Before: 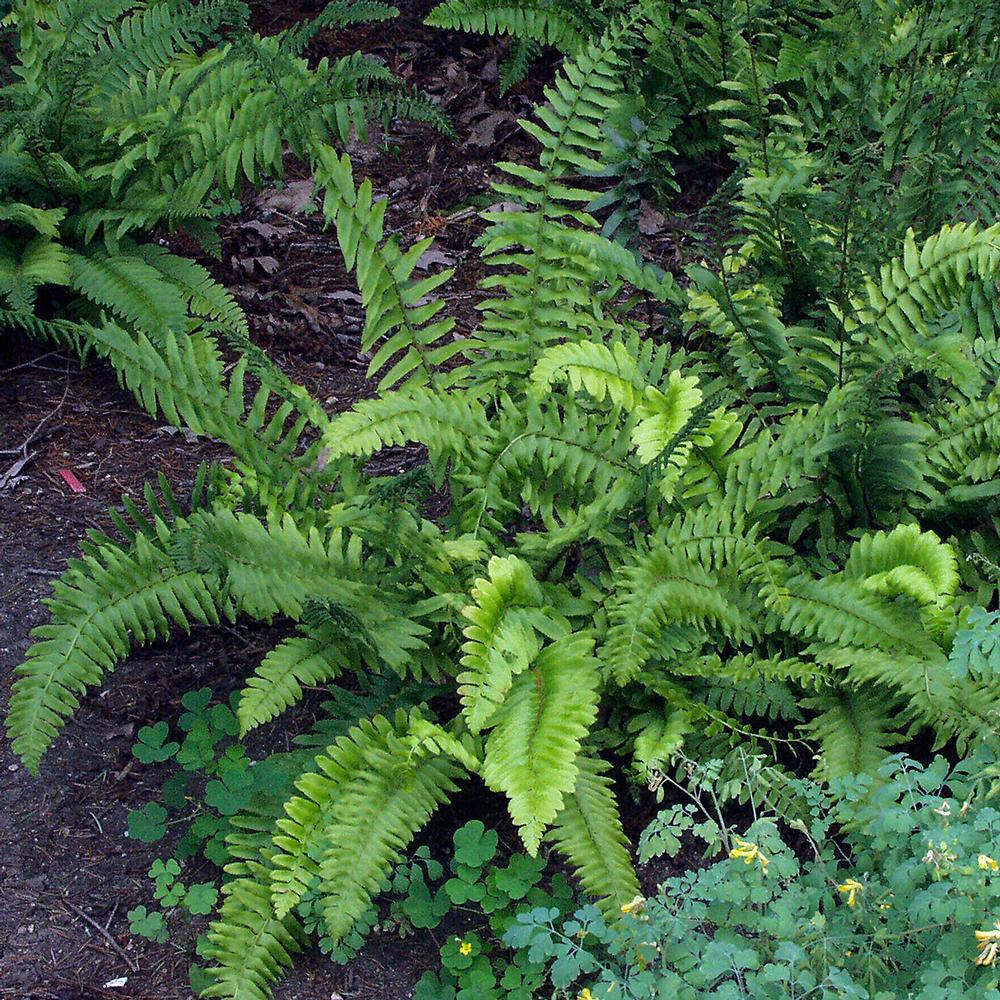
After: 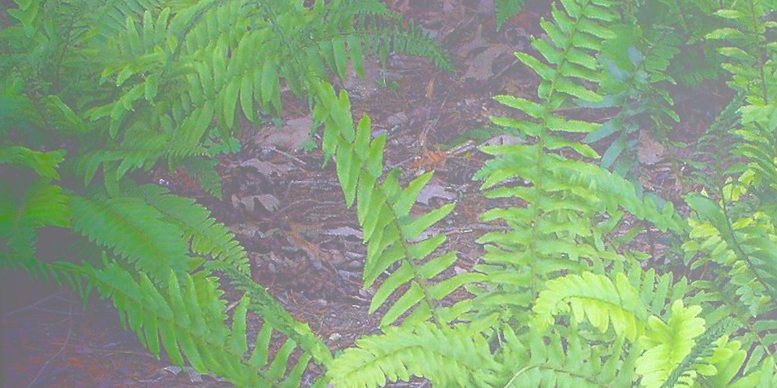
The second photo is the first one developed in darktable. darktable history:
crop: left 0.579%, top 7.627%, right 23.167%, bottom 54.275%
rotate and perspective: rotation -1.17°, automatic cropping off
shadows and highlights: shadows -90, highlights 90, soften with gaussian
bloom: size 85%, threshold 5%, strength 85%
